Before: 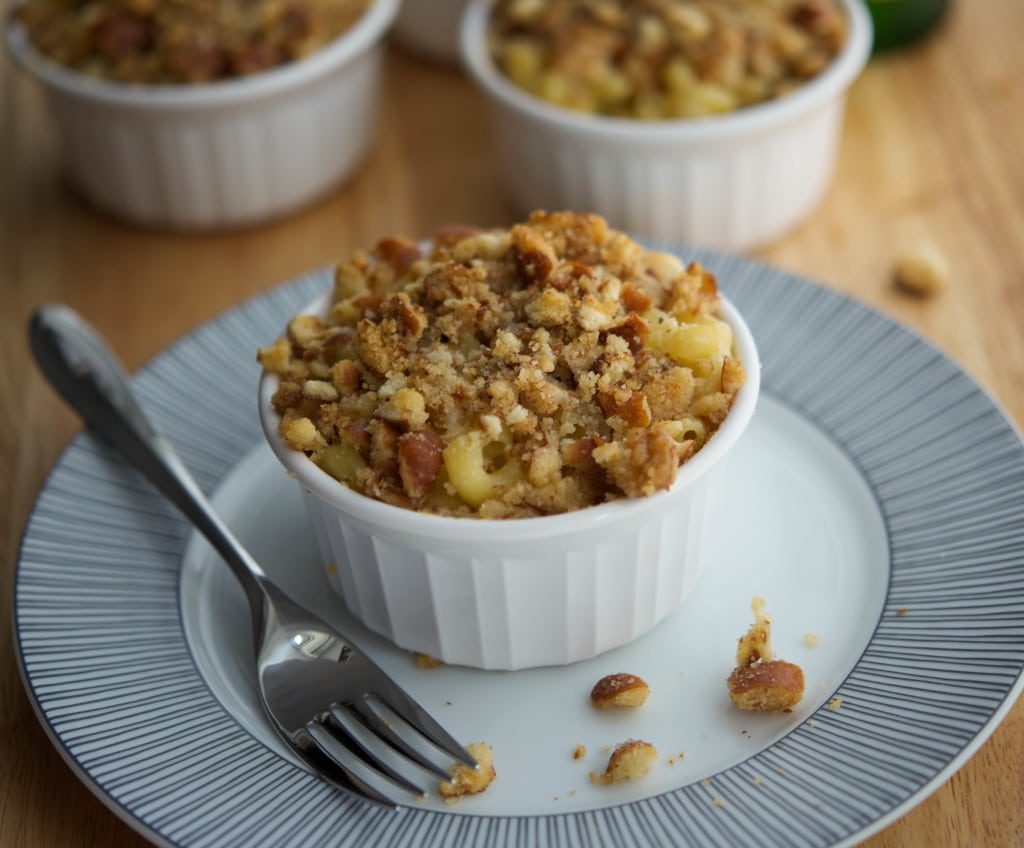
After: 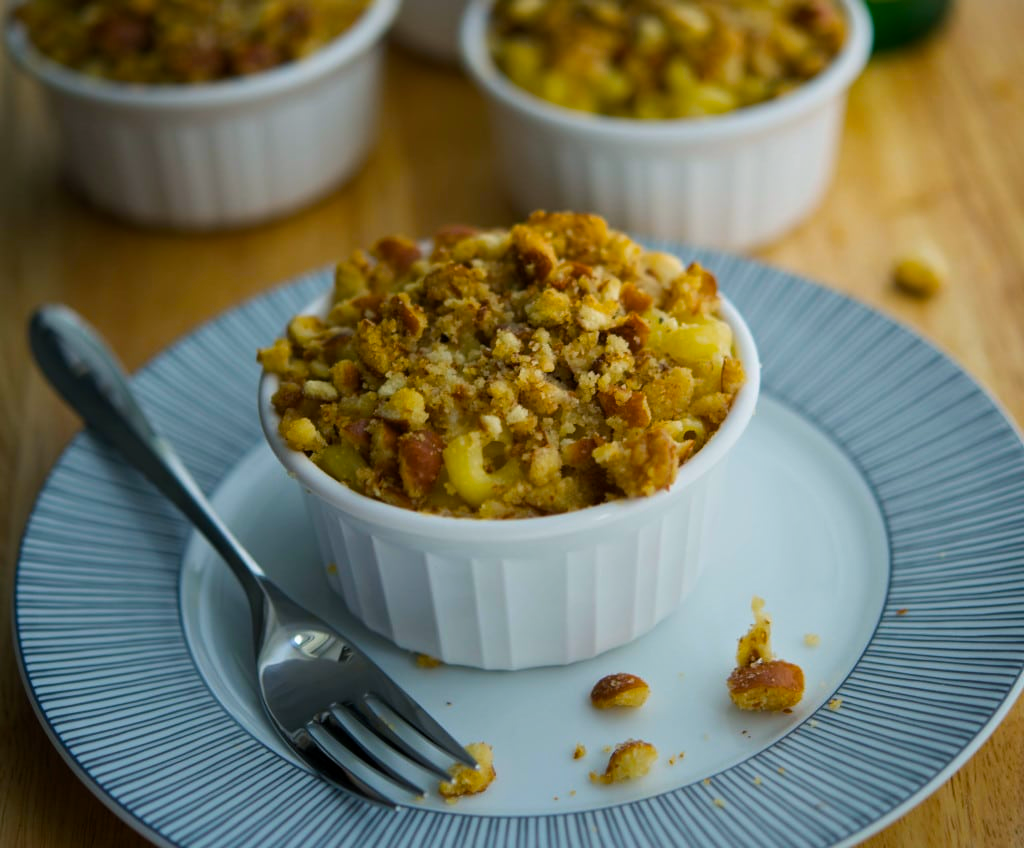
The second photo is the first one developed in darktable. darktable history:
color balance rgb: power › luminance -7.742%, power › chroma 1.078%, power › hue 216.47°, perceptual saturation grading › global saturation 25.184%, global vibrance 34.595%
tone equalizer: -8 EV -0.002 EV, -7 EV 0.004 EV, -6 EV -0.034 EV, -5 EV 0.011 EV, -4 EV -0.011 EV, -3 EV 0.037 EV, -2 EV -0.084 EV, -1 EV -0.291 EV, +0 EV -0.57 EV, smoothing diameter 2.04%, edges refinement/feathering 19.13, mask exposure compensation -1.57 EV, filter diffusion 5
